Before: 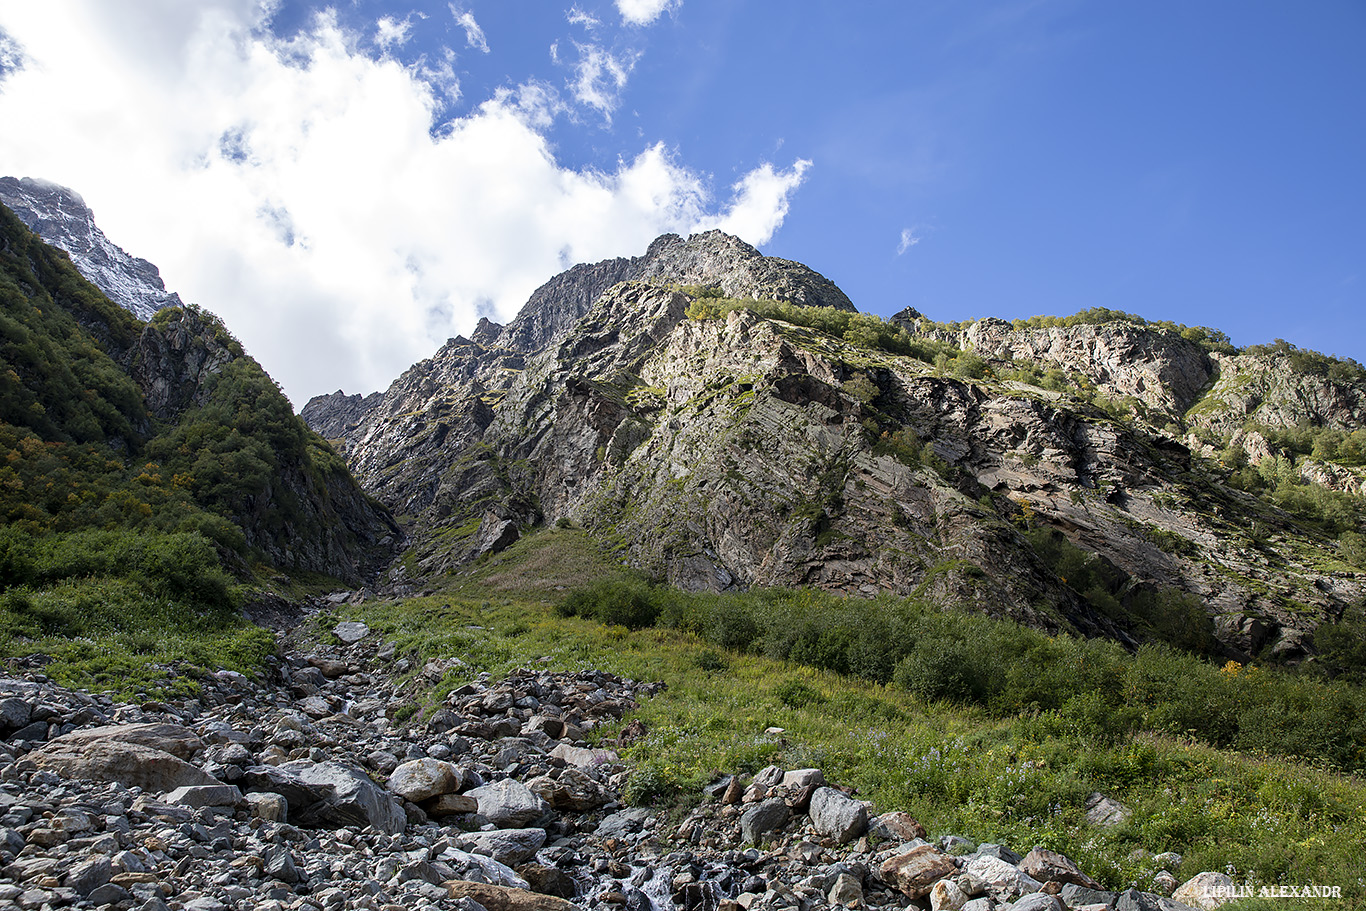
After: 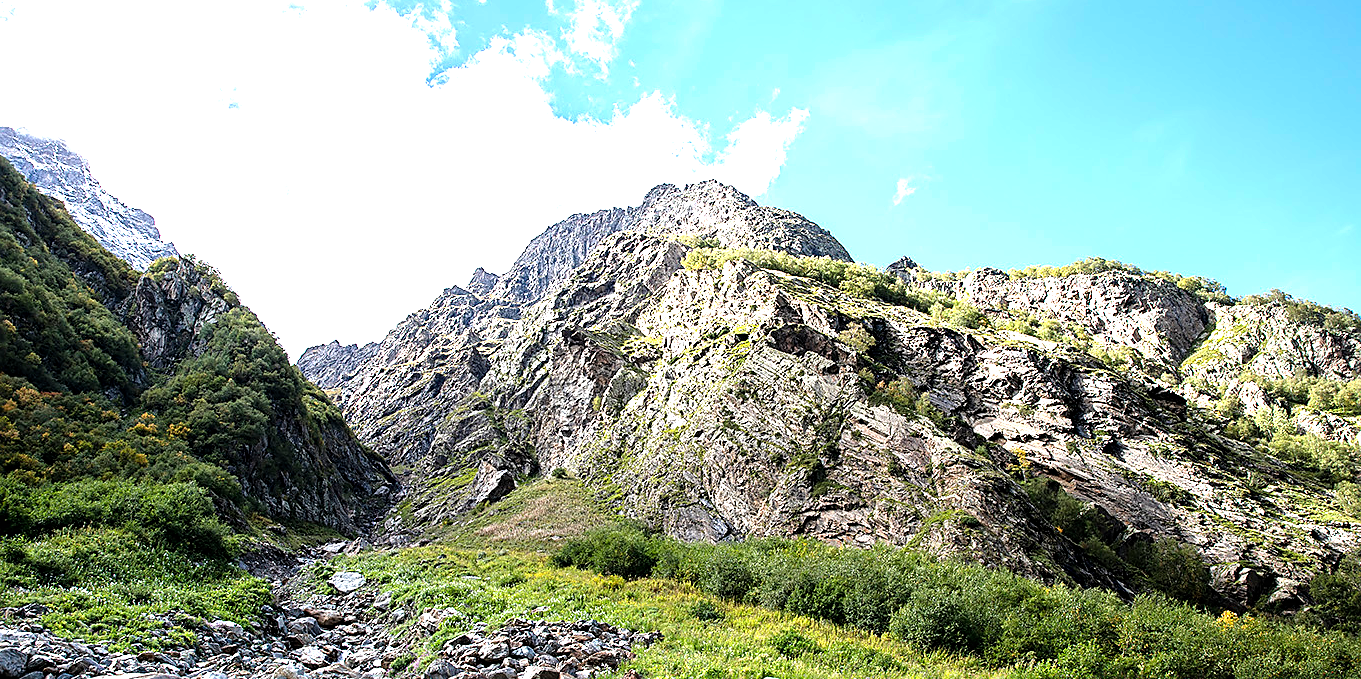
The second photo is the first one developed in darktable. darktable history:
crop: left 0.334%, top 5.533%, bottom 19.828%
sharpen: on, module defaults
tone equalizer: -8 EV -0.744 EV, -7 EV -0.734 EV, -6 EV -0.613 EV, -5 EV -0.377 EV, -3 EV 0.393 EV, -2 EV 0.6 EV, -1 EV 0.685 EV, +0 EV 0.756 EV
exposure: black level correction 0, exposure 1.001 EV, compensate highlight preservation false
